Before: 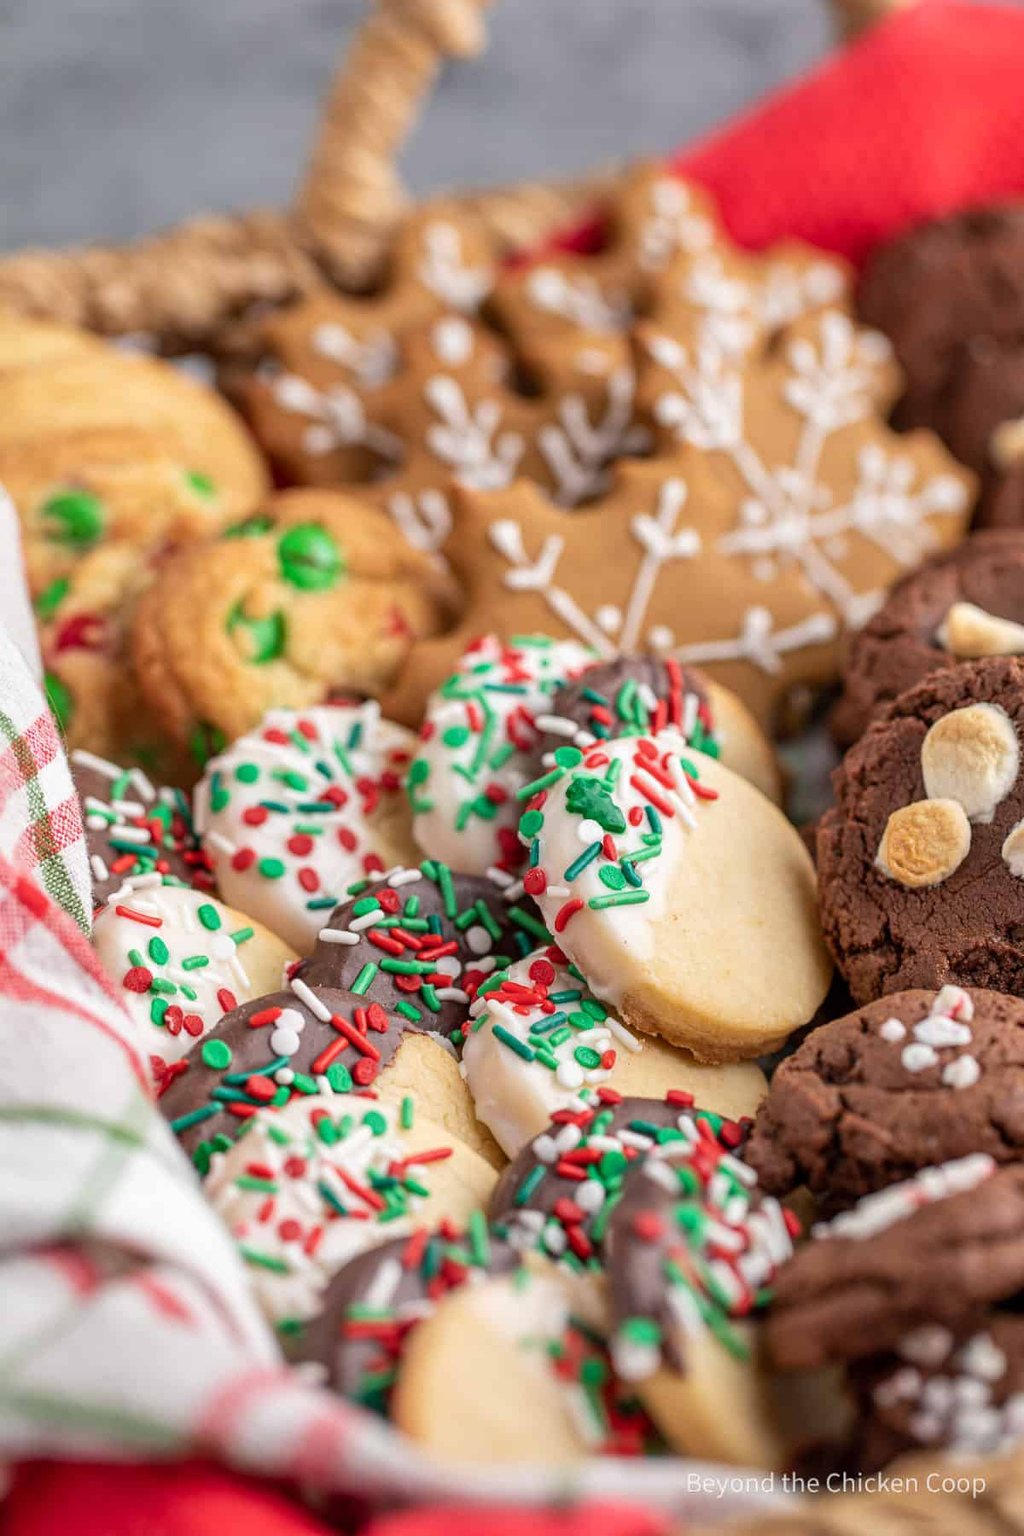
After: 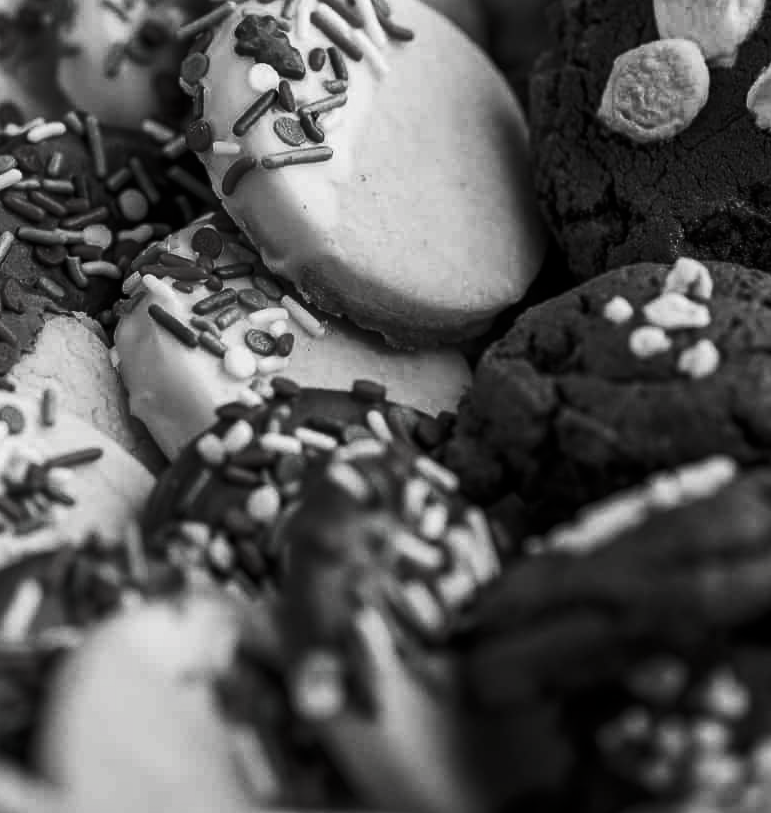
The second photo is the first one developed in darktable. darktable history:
contrast brightness saturation: contrast -0.036, brightness -0.571, saturation -0.986
tone curve: curves: ch0 [(0, 0) (0.003, 0.006) (0.011, 0.015) (0.025, 0.032) (0.044, 0.054) (0.069, 0.079) (0.1, 0.111) (0.136, 0.146) (0.177, 0.186) (0.224, 0.229) (0.277, 0.286) (0.335, 0.348) (0.399, 0.426) (0.468, 0.514) (0.543, 0.609) (0.623, 0.706) (0.709, 0.789) (0.801, 0.862) (0.898, 0.926) (1, 1)], color space Lab, independent channels, preserve colors none
crop and rotate: left 35.748%, top 49.851%, bottom 4.976%
